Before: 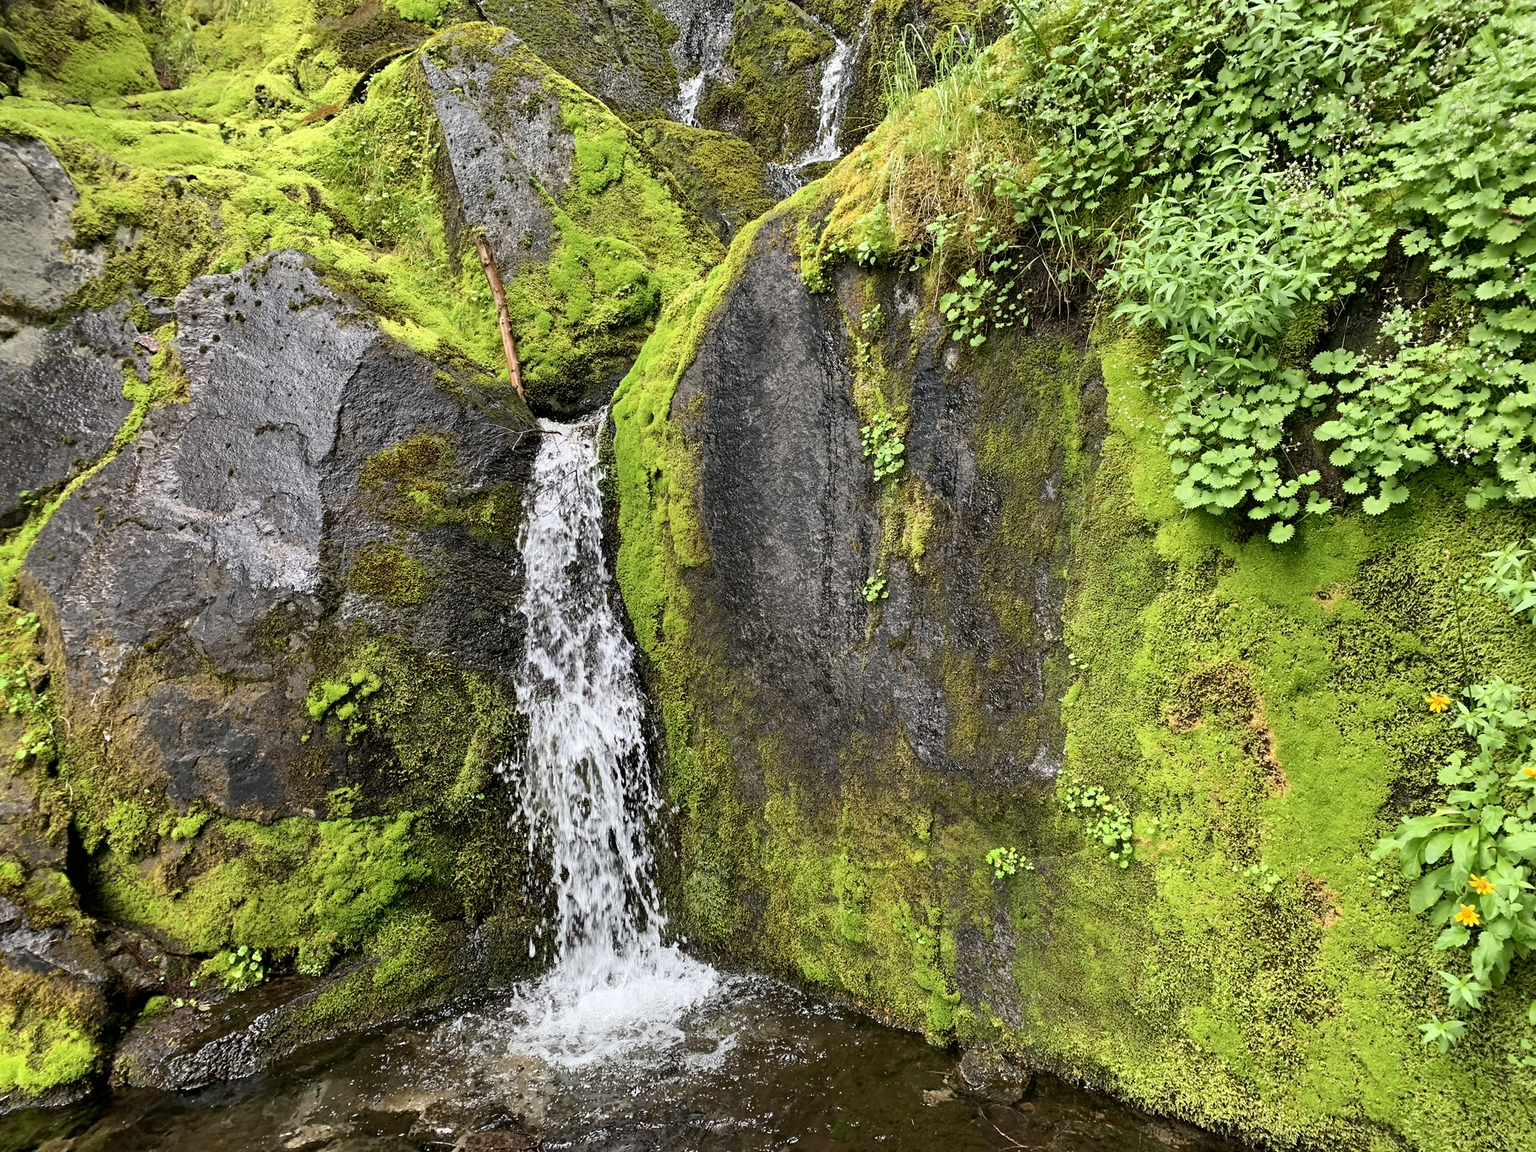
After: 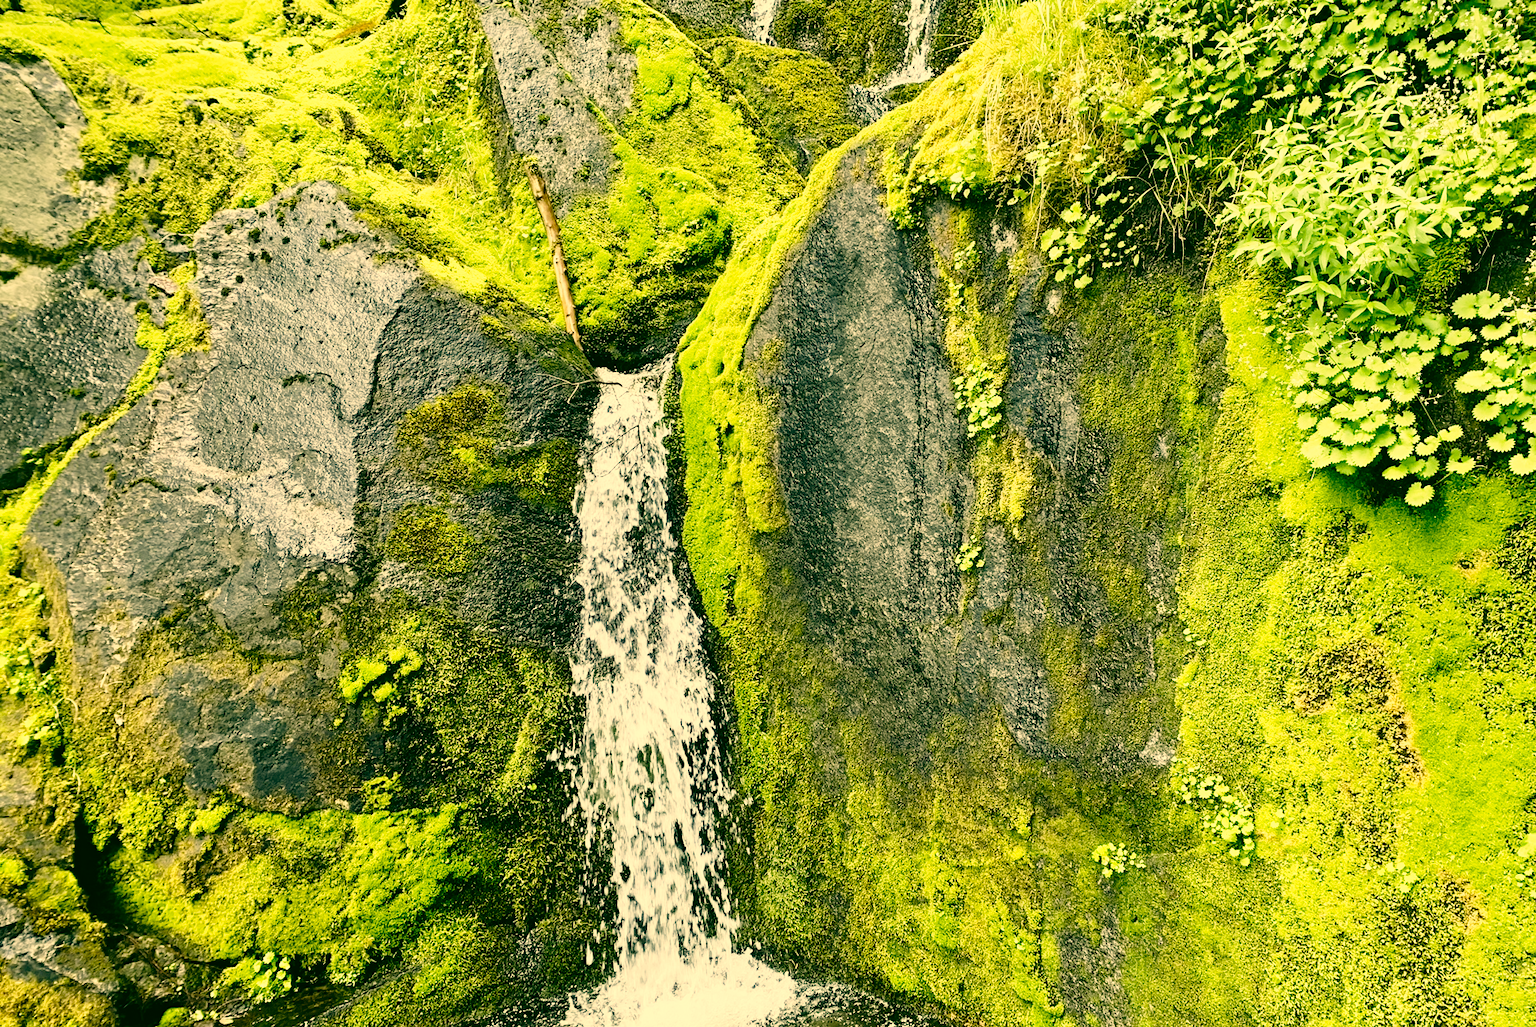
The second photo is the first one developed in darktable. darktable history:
base curve: curves: ch0 [(0, 0) (0.028, 0.03) (0.121, 0.232) (0.46, 0.748) (0.859, 0.968) (1, 1)], preserve colors none
crop: top 7.49%, right 9.717%, bottom 11.943%
color correction: highlights a* 5.62, highlights b* 33.57, shadows a* -25.86, shadows b* 4.02
